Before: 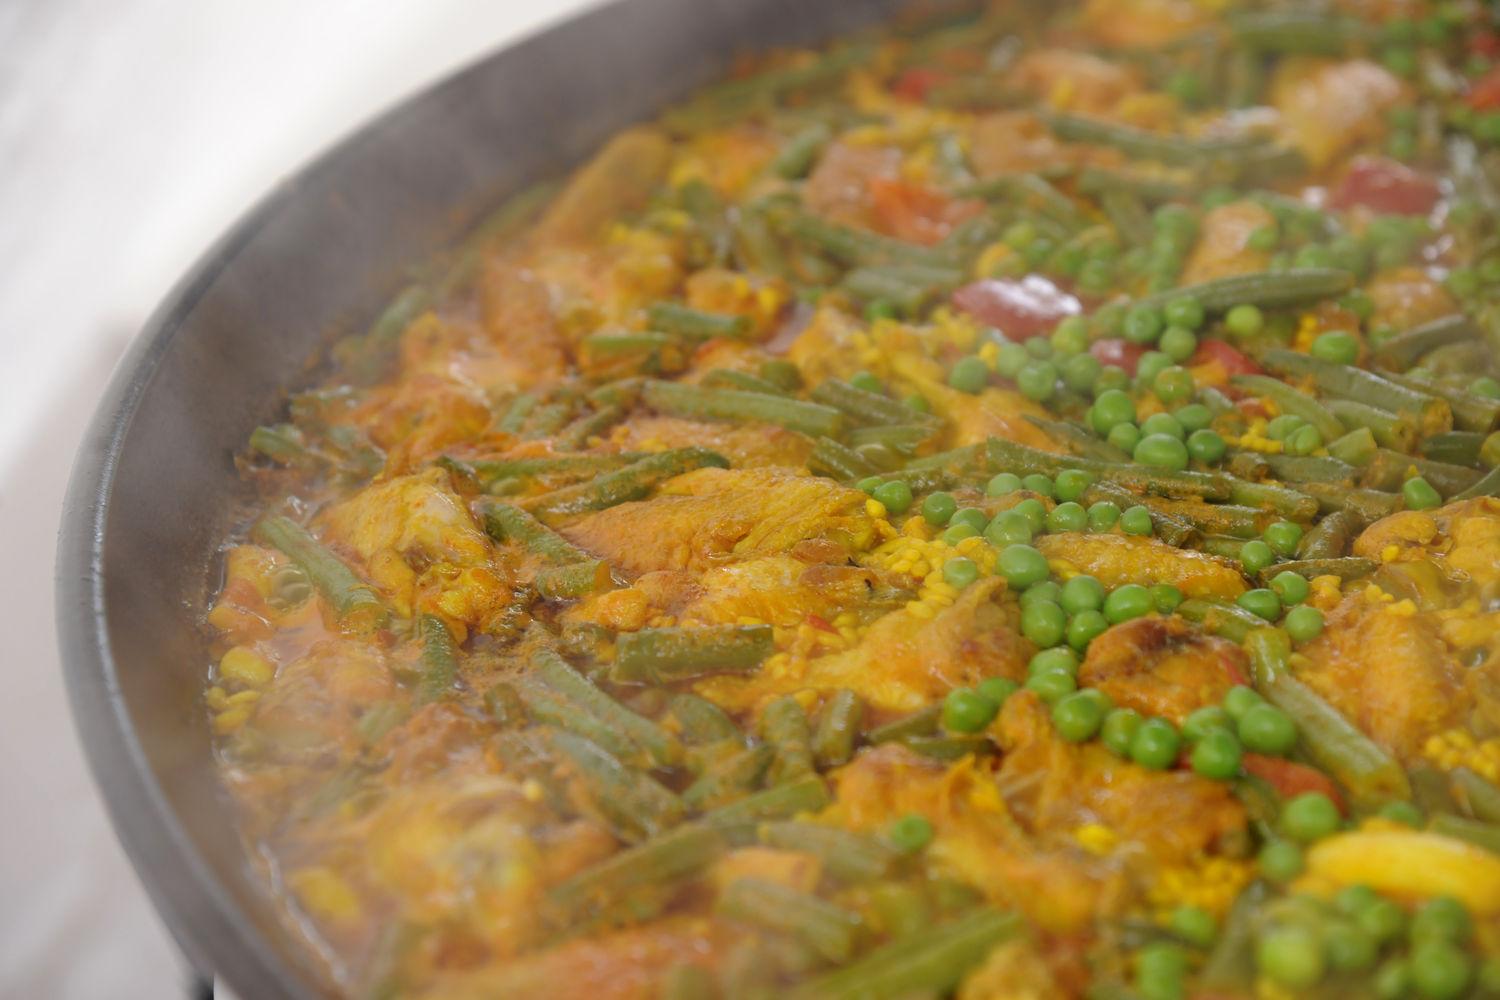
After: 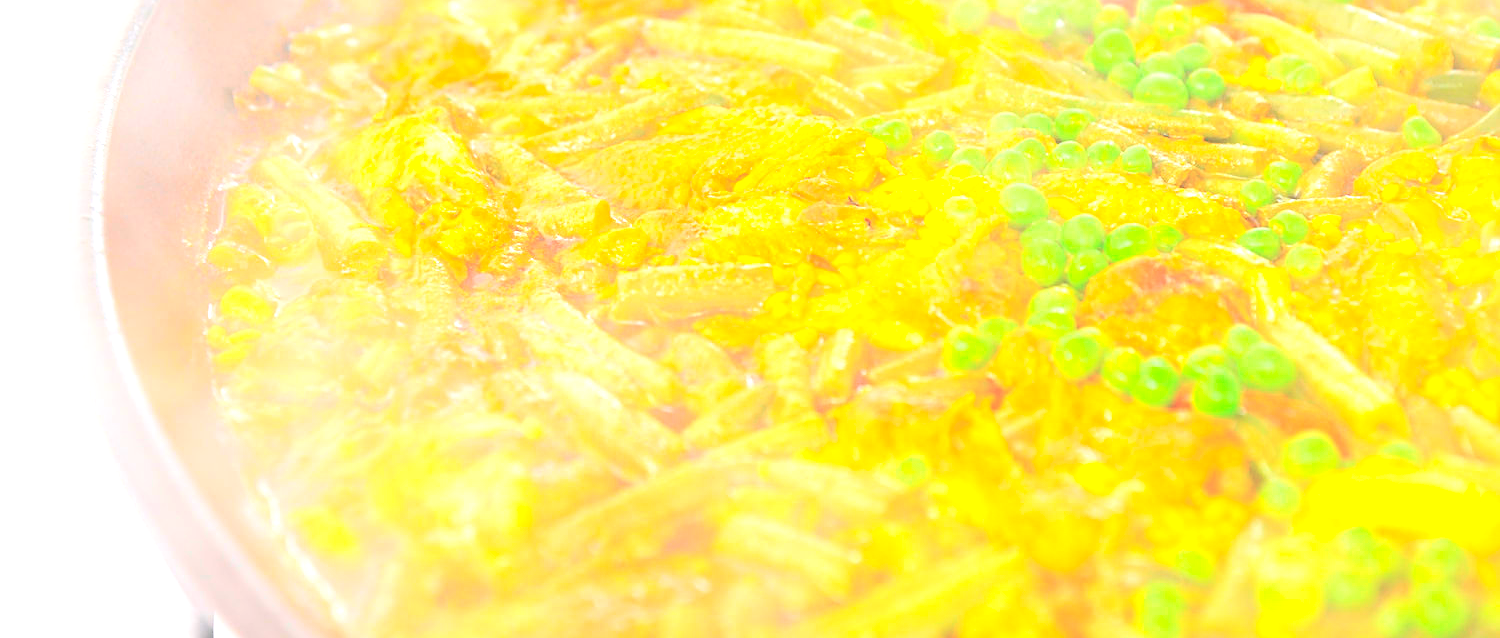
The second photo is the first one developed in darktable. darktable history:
sharpen: on, module defaults
contrast brightness saturation: brightness 0.983
exposure: black level correction 0, exposure 2.102 EV, compensate exposure bias true, compensate highlight preservation false
crop and rotate: top 36.121%
tone equalizer: -7 EV 0.155 EV, -6 EV 0.582 EV, -5 EV 1.15 EV, -4 EV 1.36 EV, -3 EV 1.12 EV, -2 EV 0.6 EV, -1 EV 0.166 EV
